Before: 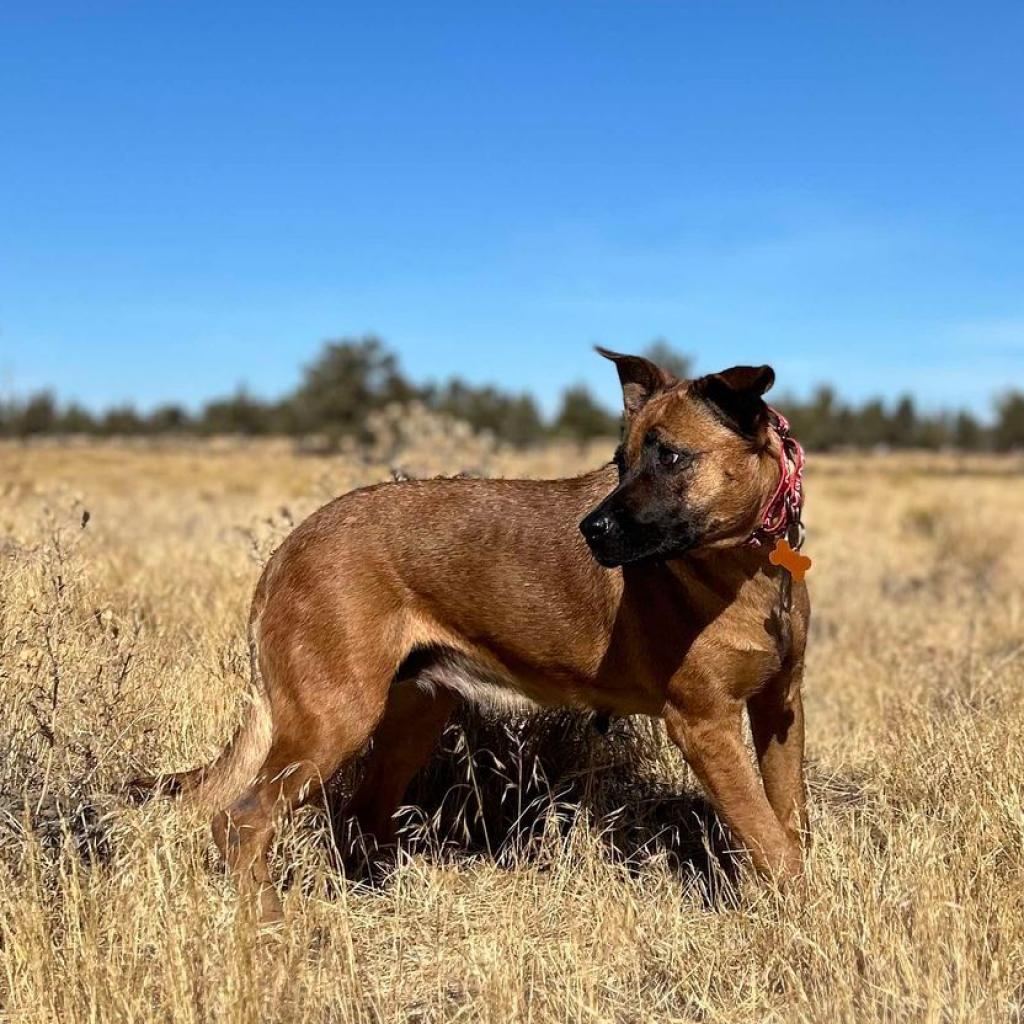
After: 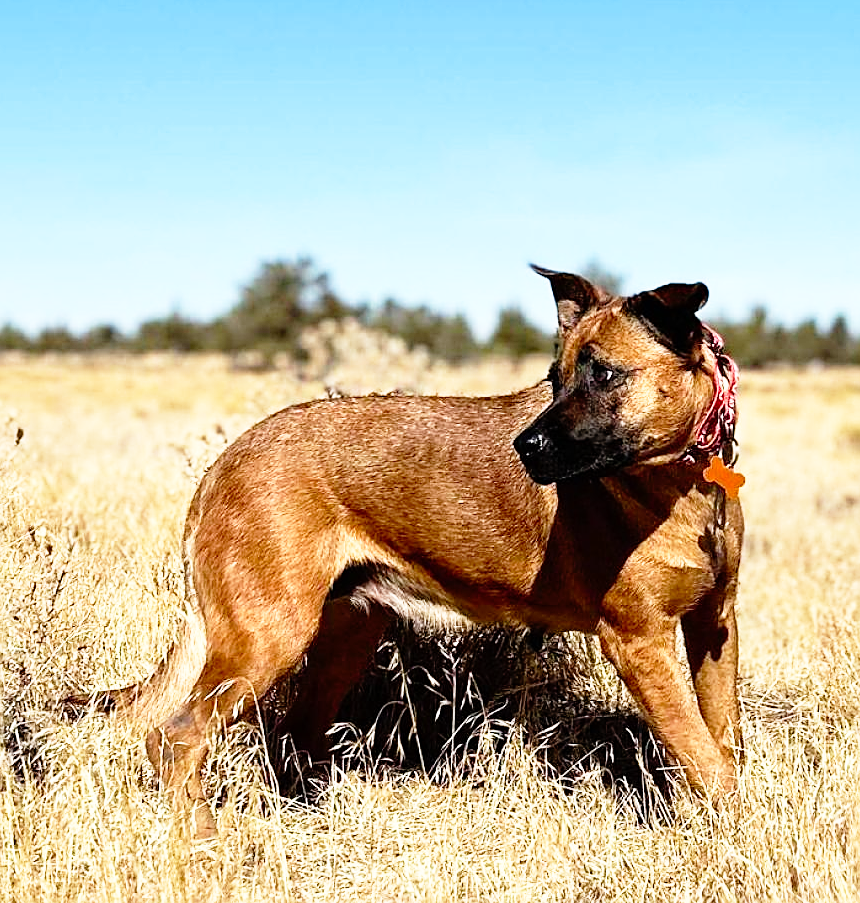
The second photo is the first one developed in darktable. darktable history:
base curve: curves: ch0 [(0, 0) (0.012, 0.01) (0.073, 0.168) (0.31, 0.711) (0.645, 0.957) (1, 1)], preserve colors none
crop: left 6.446%, top 8.188%, right 9.538%, bottom 3.548%
sharpen: on, module defaults
